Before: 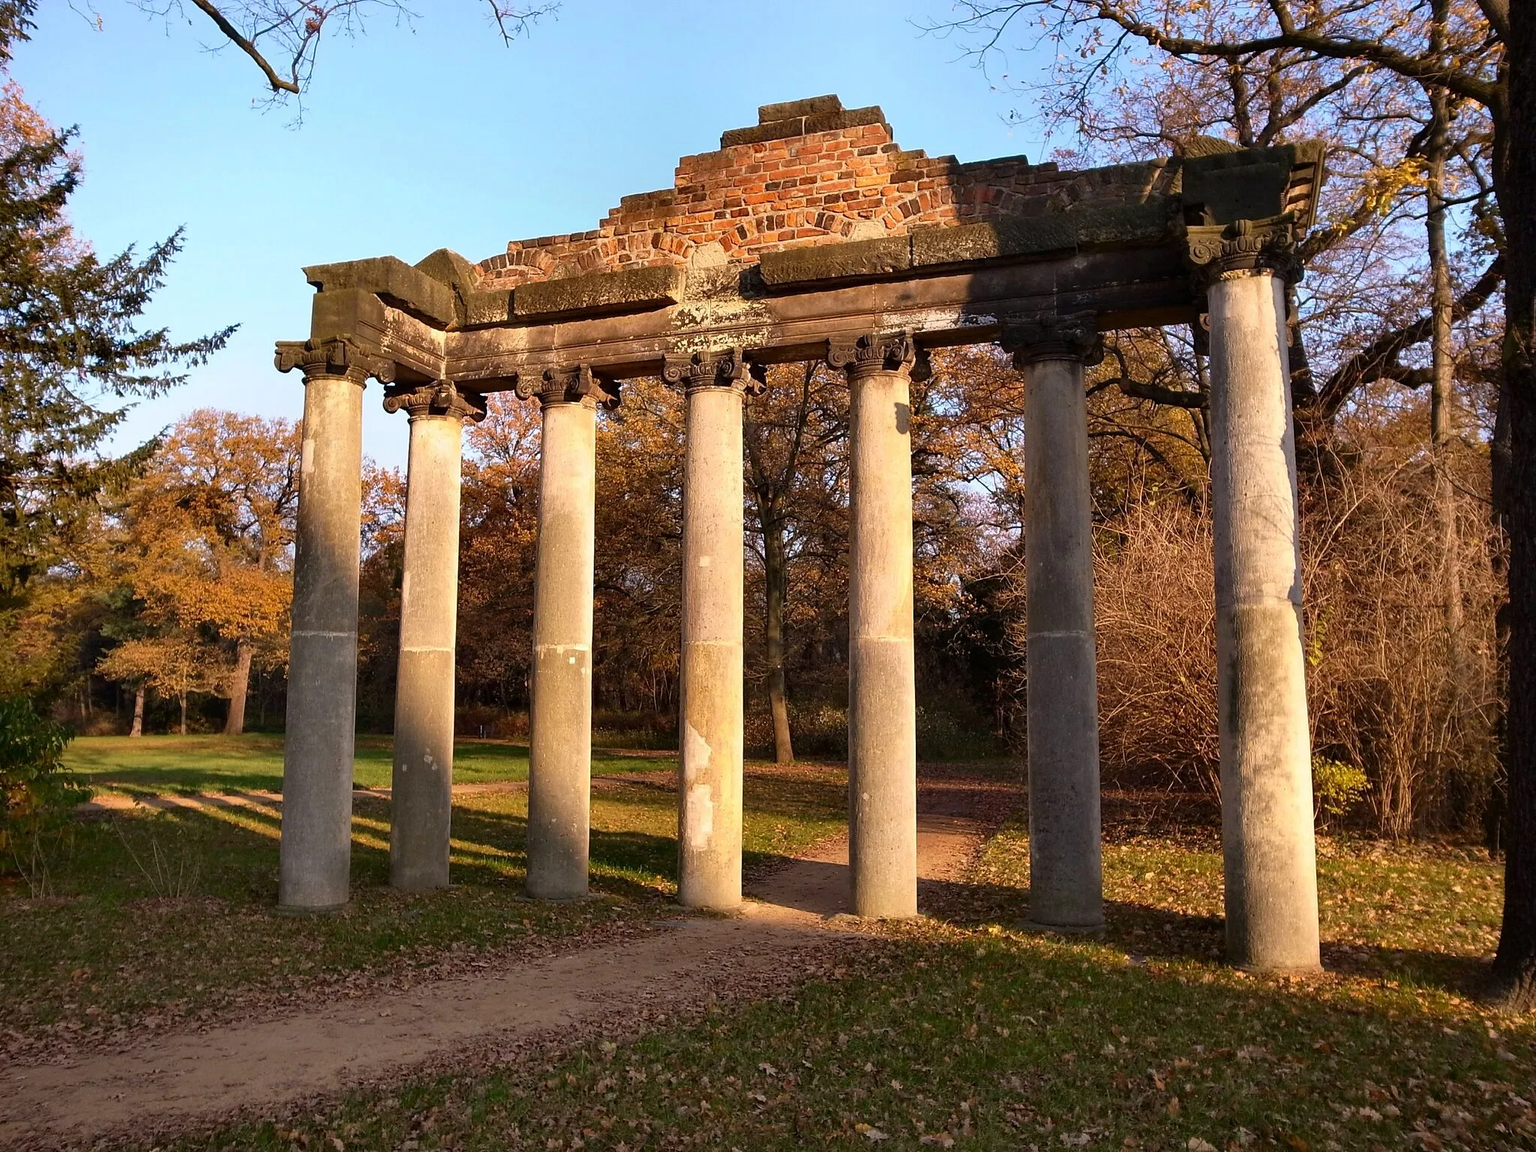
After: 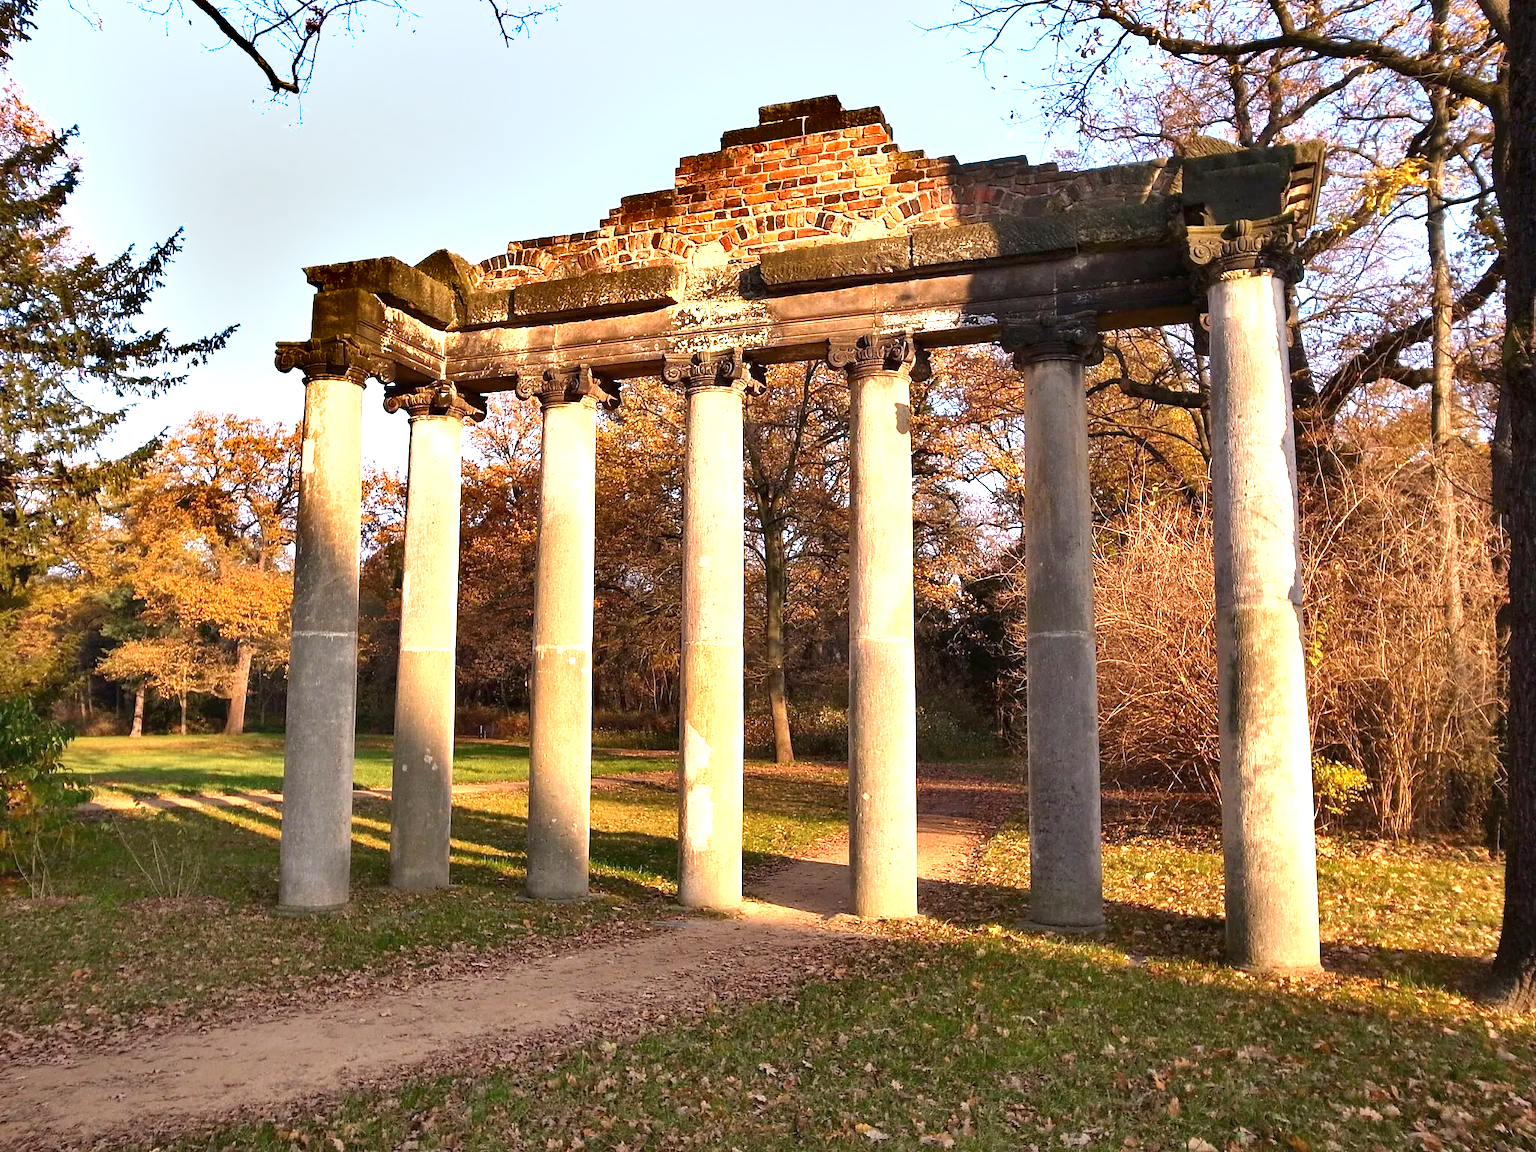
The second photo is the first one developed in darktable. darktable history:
exposure: black level correction 0, exposure 1.2 EV, compensate highlight preservation false
shadows and highlights: soften with gaussian
